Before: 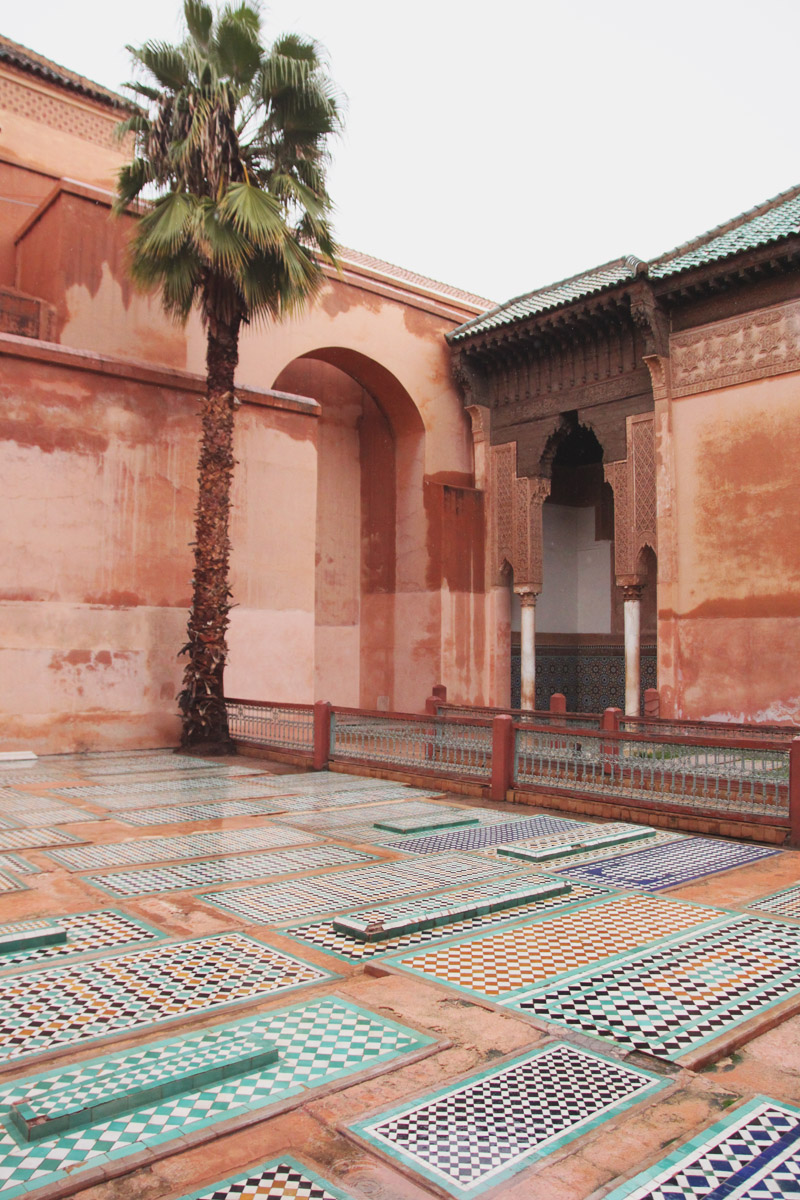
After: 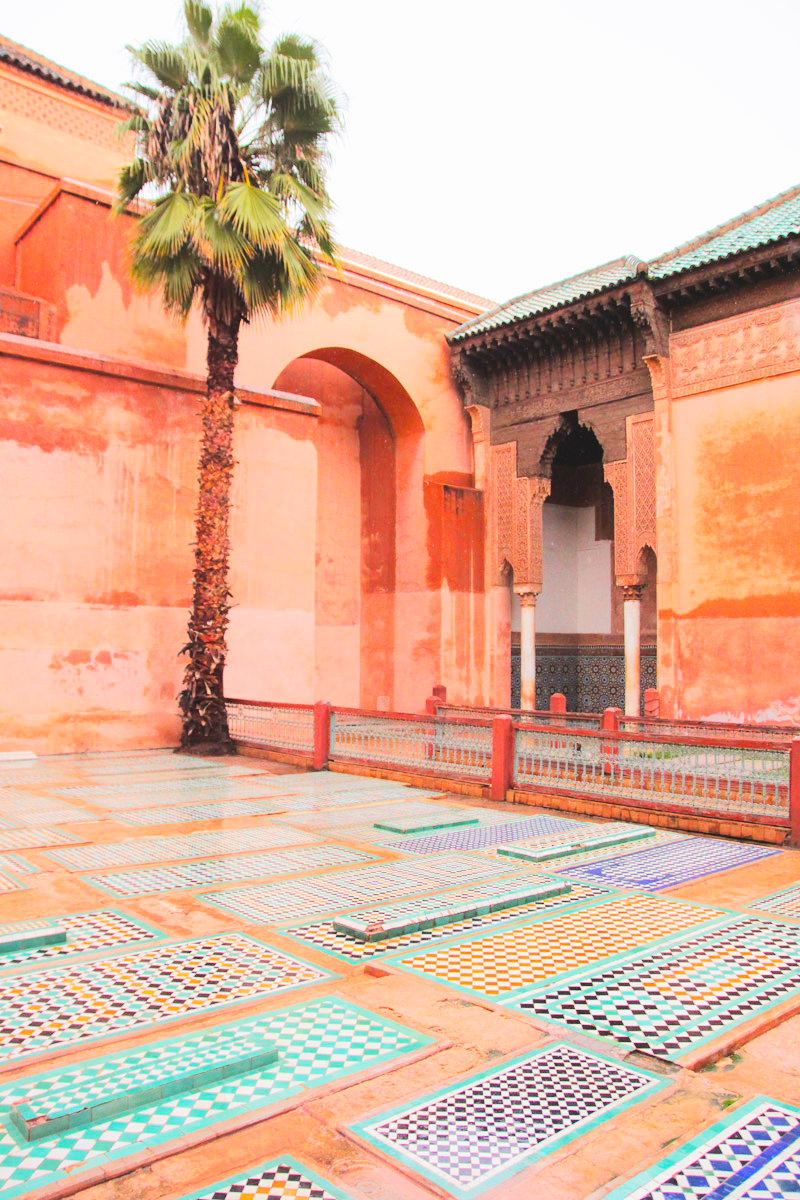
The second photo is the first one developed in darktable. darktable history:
tone equalizer: -7 EV 0.162 EV, -6 EV 0.637 EV, -5 EV 1.13 EV, -4 EV 1.36 EV, -3 EV 1.16 EV, -2 EV 0.6 EV, -1 EV 0.158 EV, edges refinement/feathering 500, mask exposure compensation -1.57 EV, preserve details no
color balance rgb: power › hue 63.22°, perceptual saturation grading › global saturation 29.101%, perceptual saturation grading › mid-tones 11.867%, perceptual saturation grading › shadows 9.394%, perceptual brilliance grading › mid-tones 9.173%, perceptual brilliance grading › shadows 15.466%
tone curve: color space Lab, independent channels, preserve colors none
